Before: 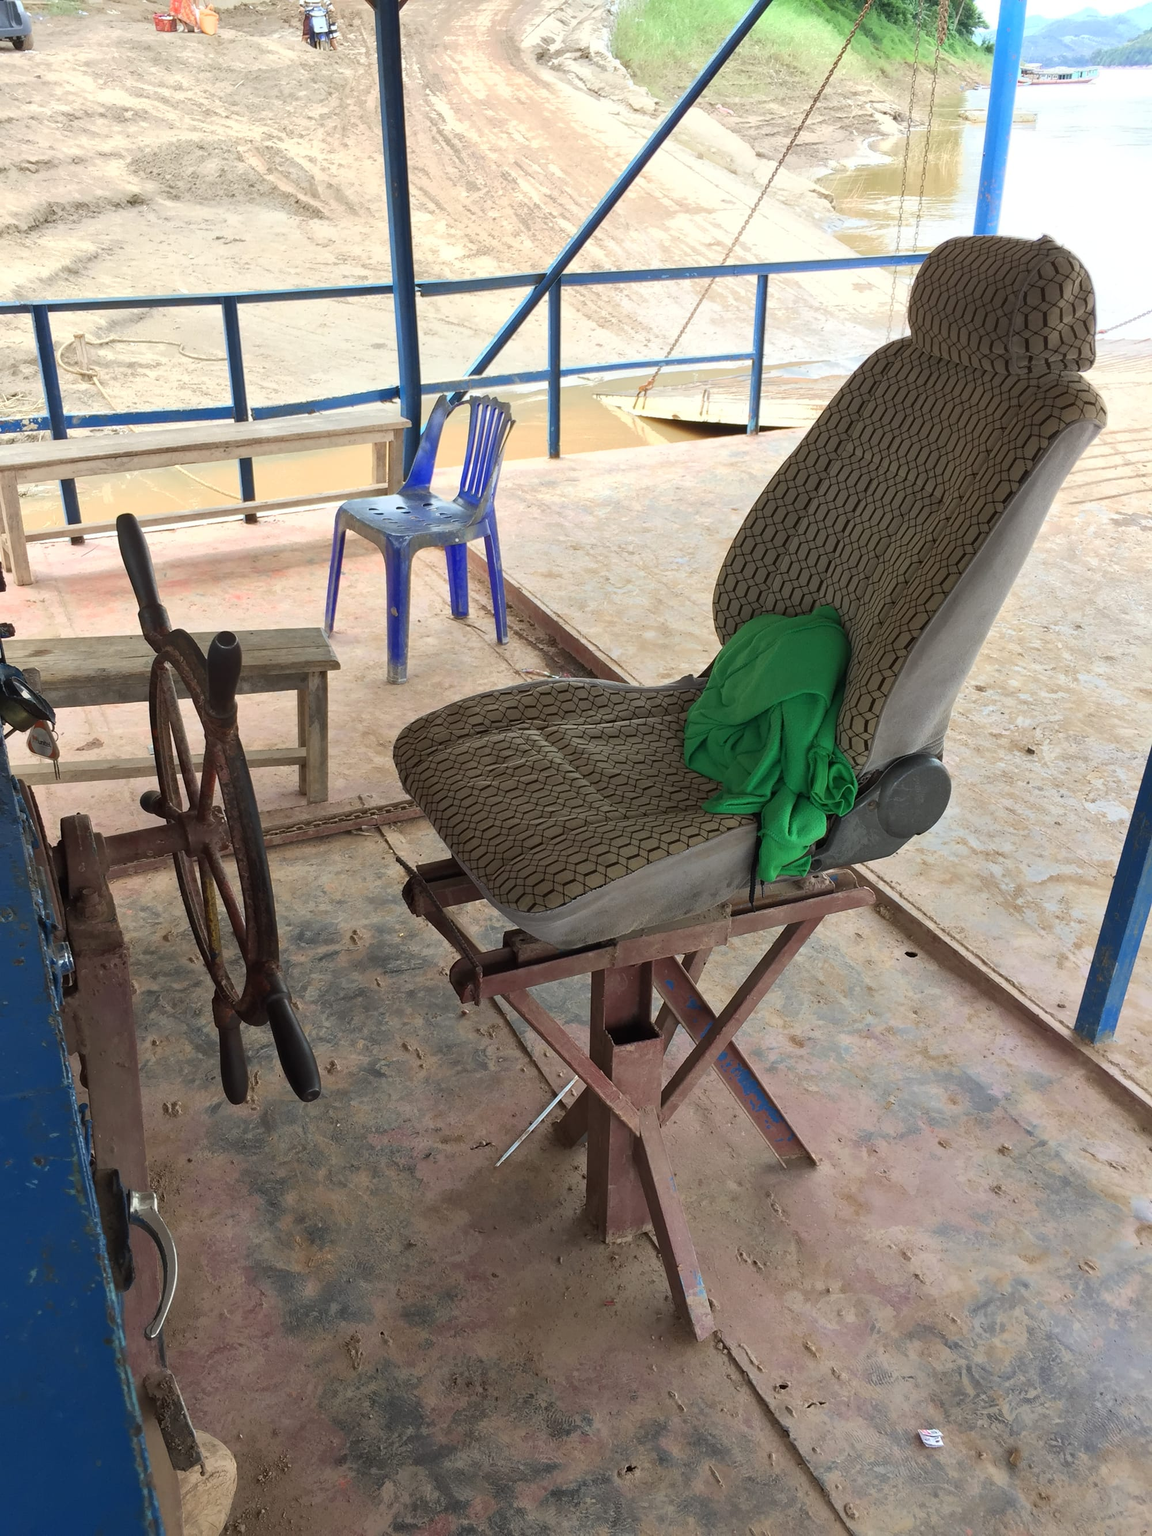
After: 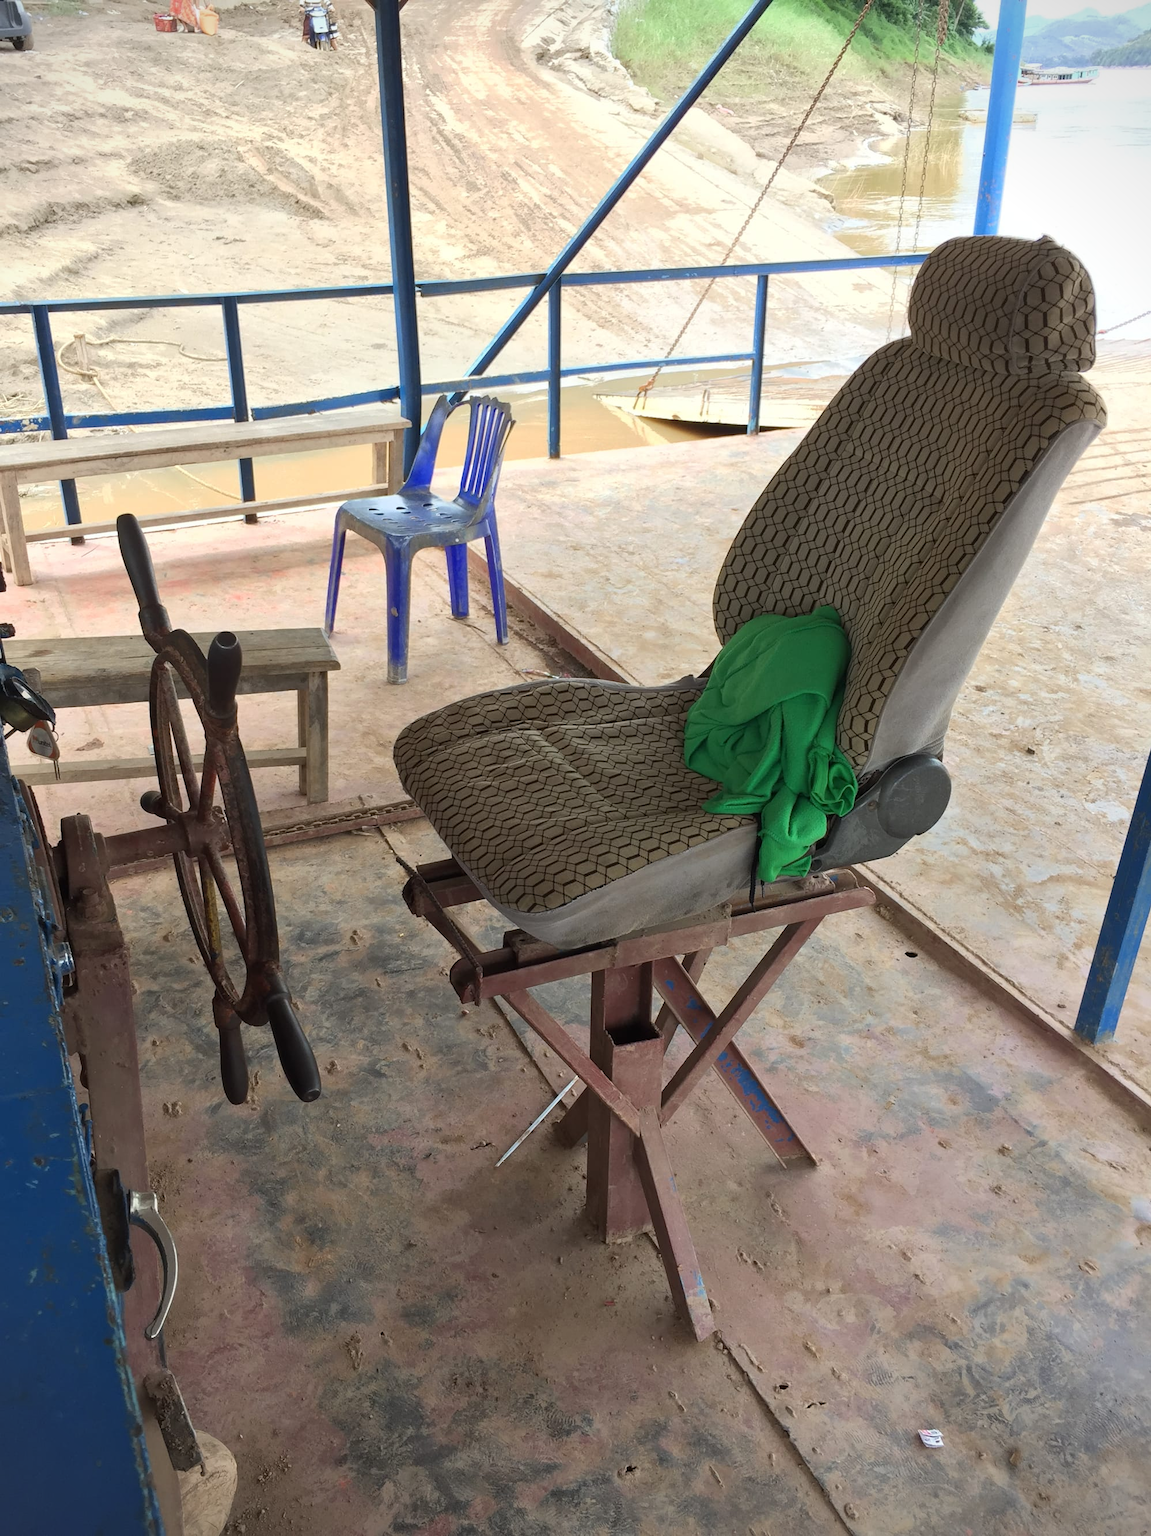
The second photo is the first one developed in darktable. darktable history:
vignetting: fall-off start 92.55%, unbound false
